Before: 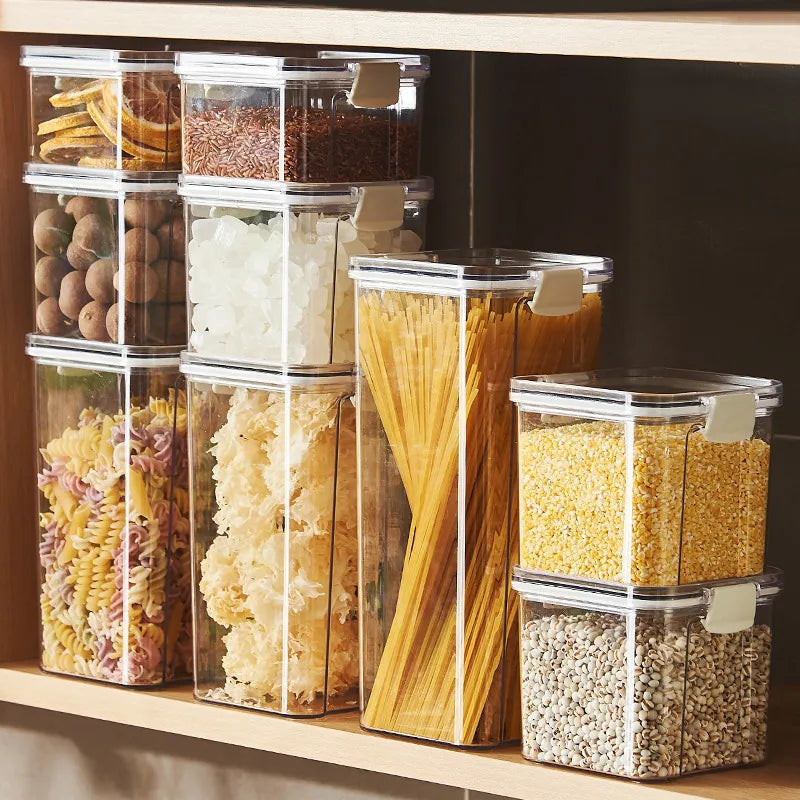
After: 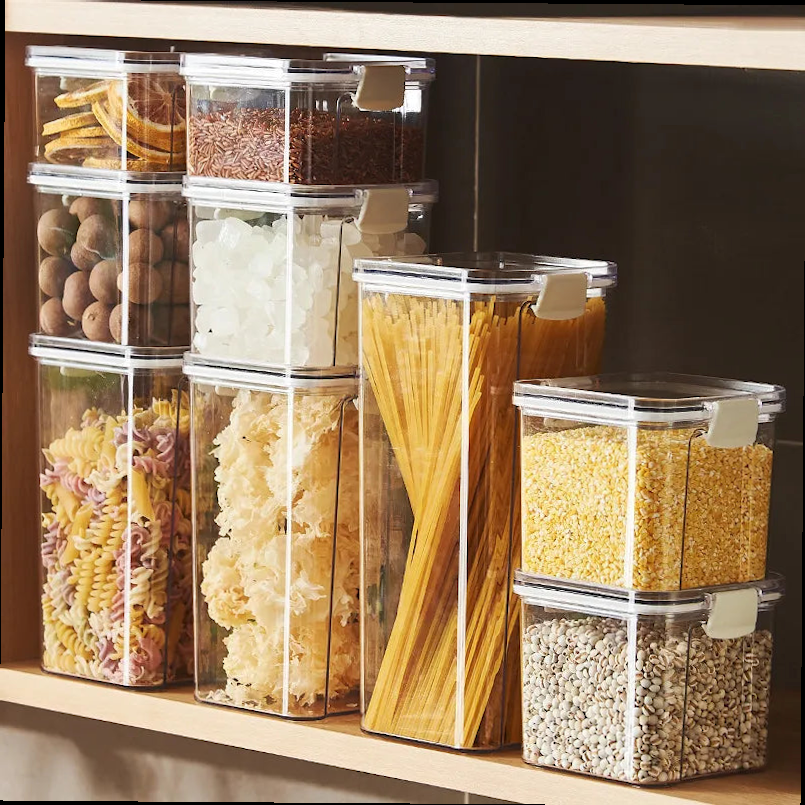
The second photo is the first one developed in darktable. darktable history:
crop and rotate: angle -0.423°
